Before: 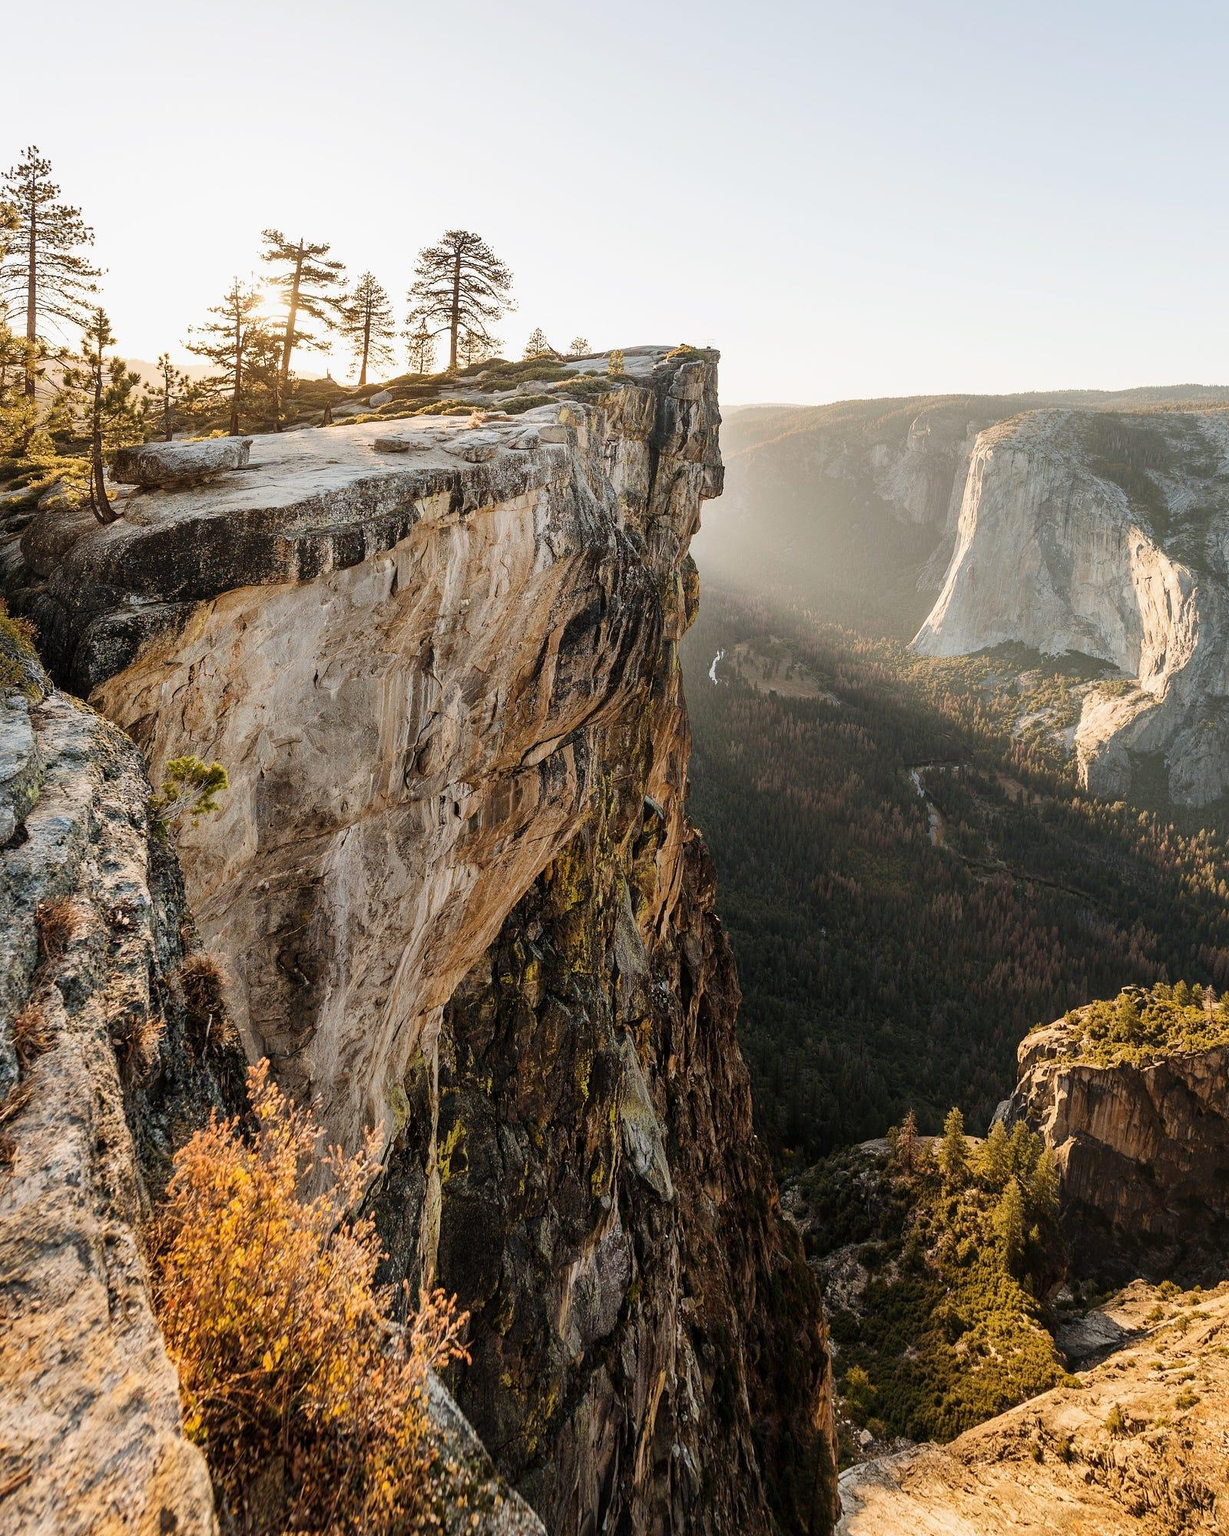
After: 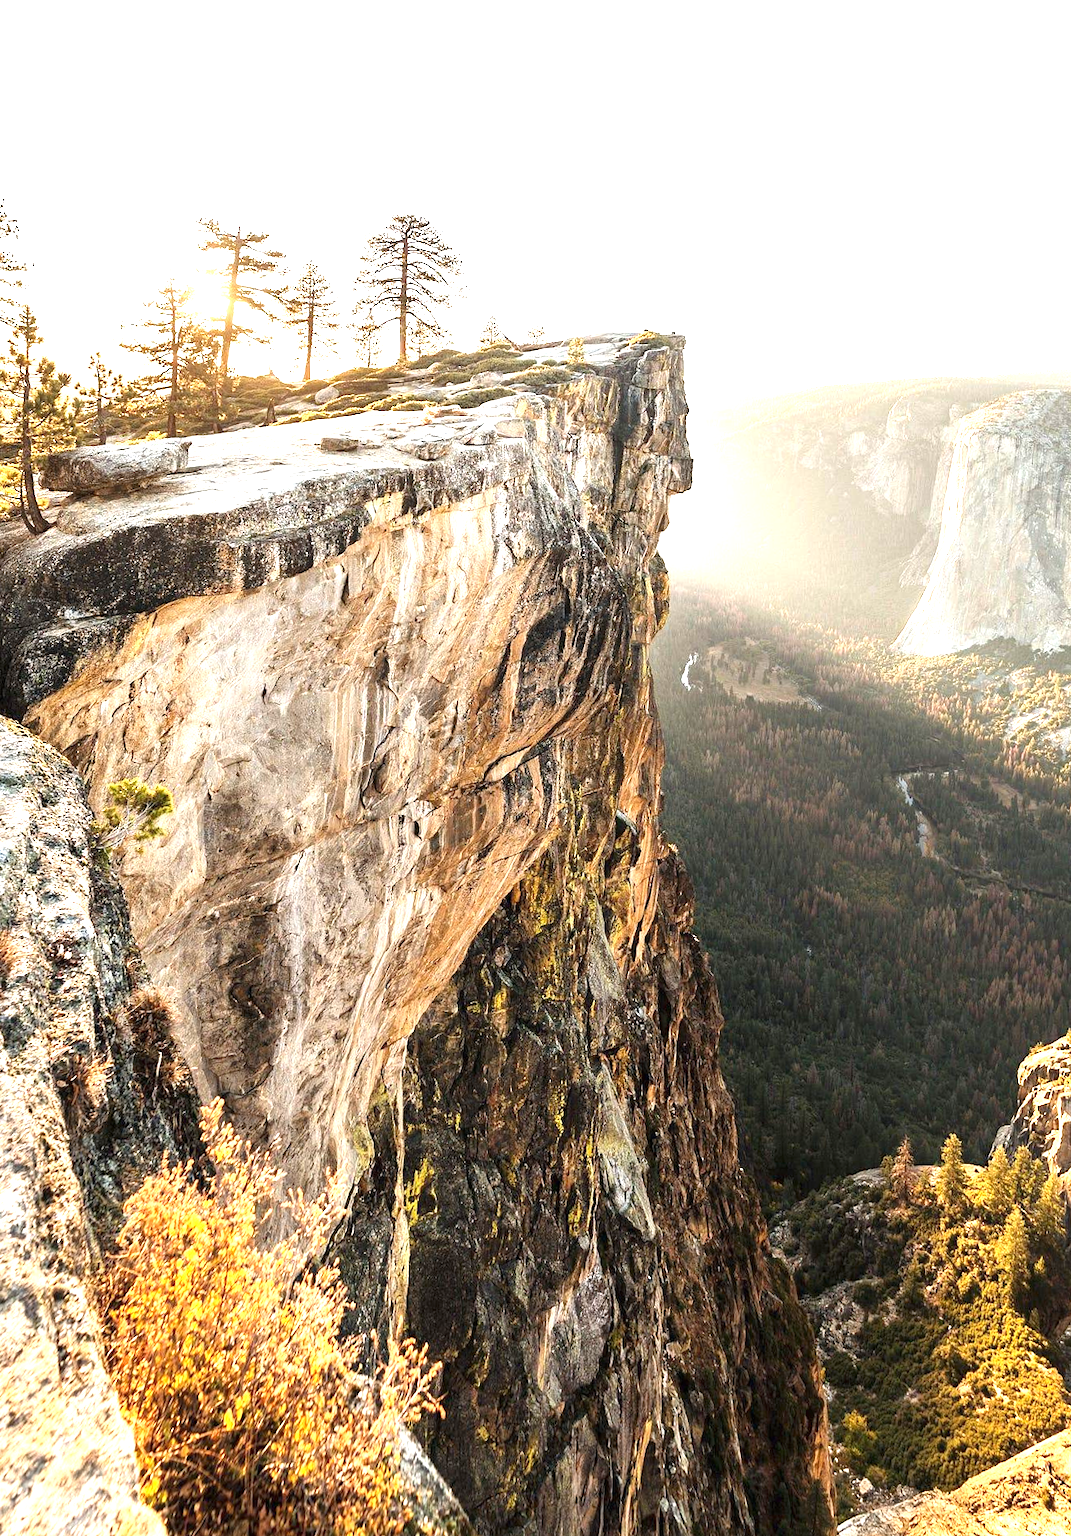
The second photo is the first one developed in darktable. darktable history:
crop and rotate: angle 1.24°, left 4.121%, top 0.859%, right 11.518%, bottom 2.453%
exposure: black level correction 0, exposure 1.459 EV, compensate highlight preservation false
